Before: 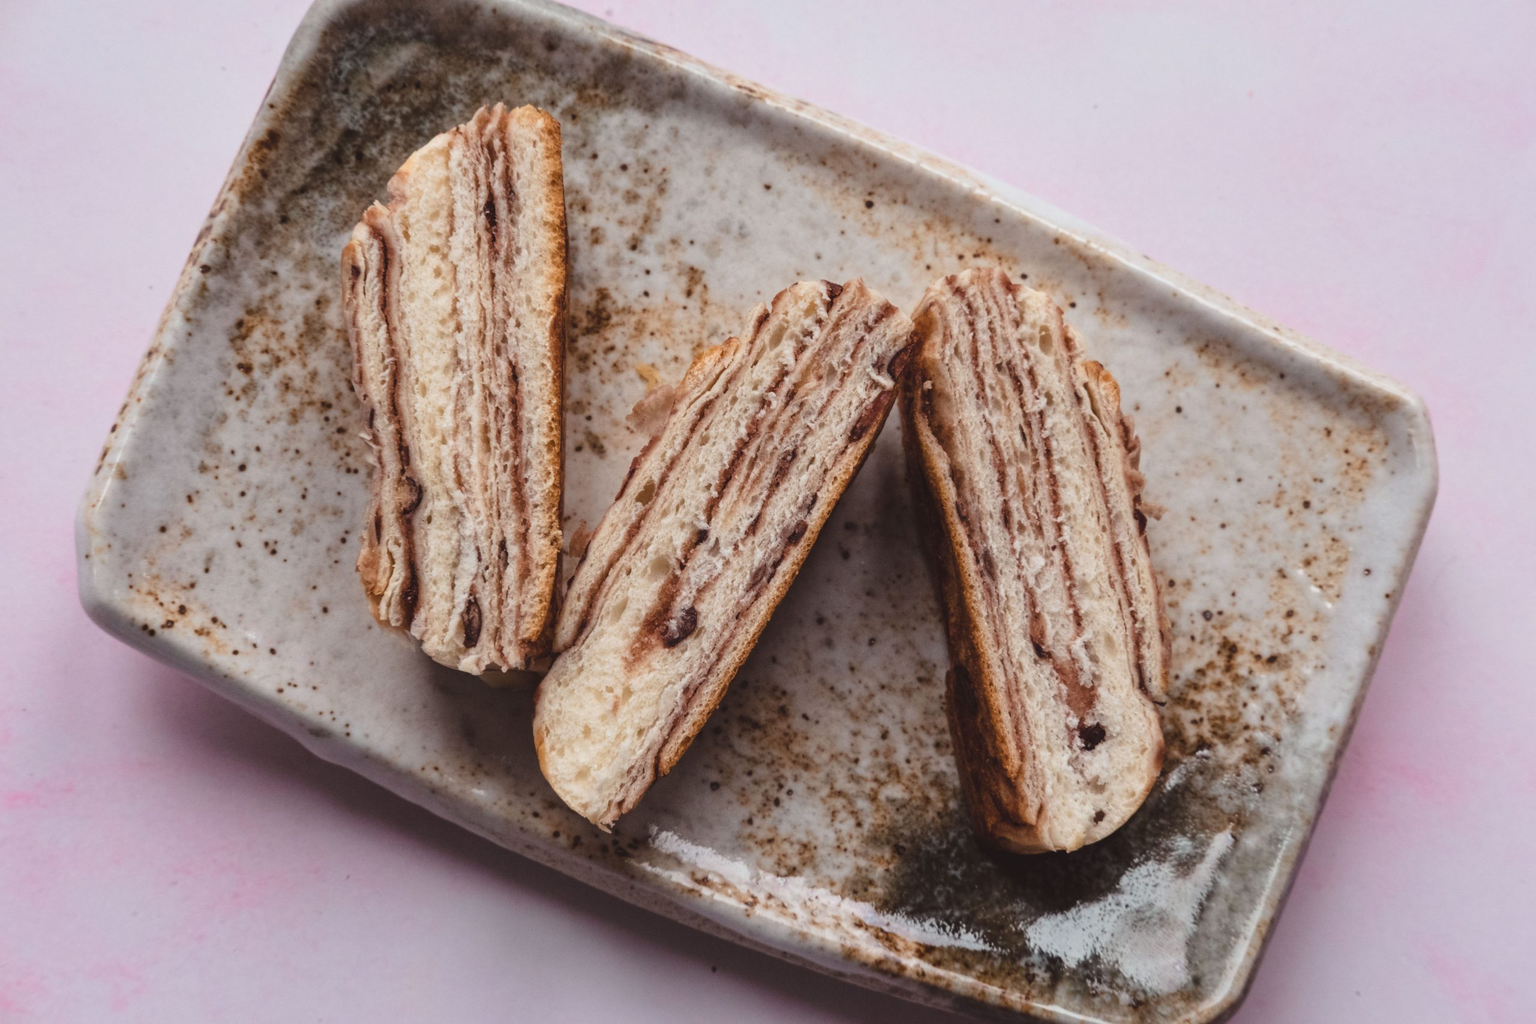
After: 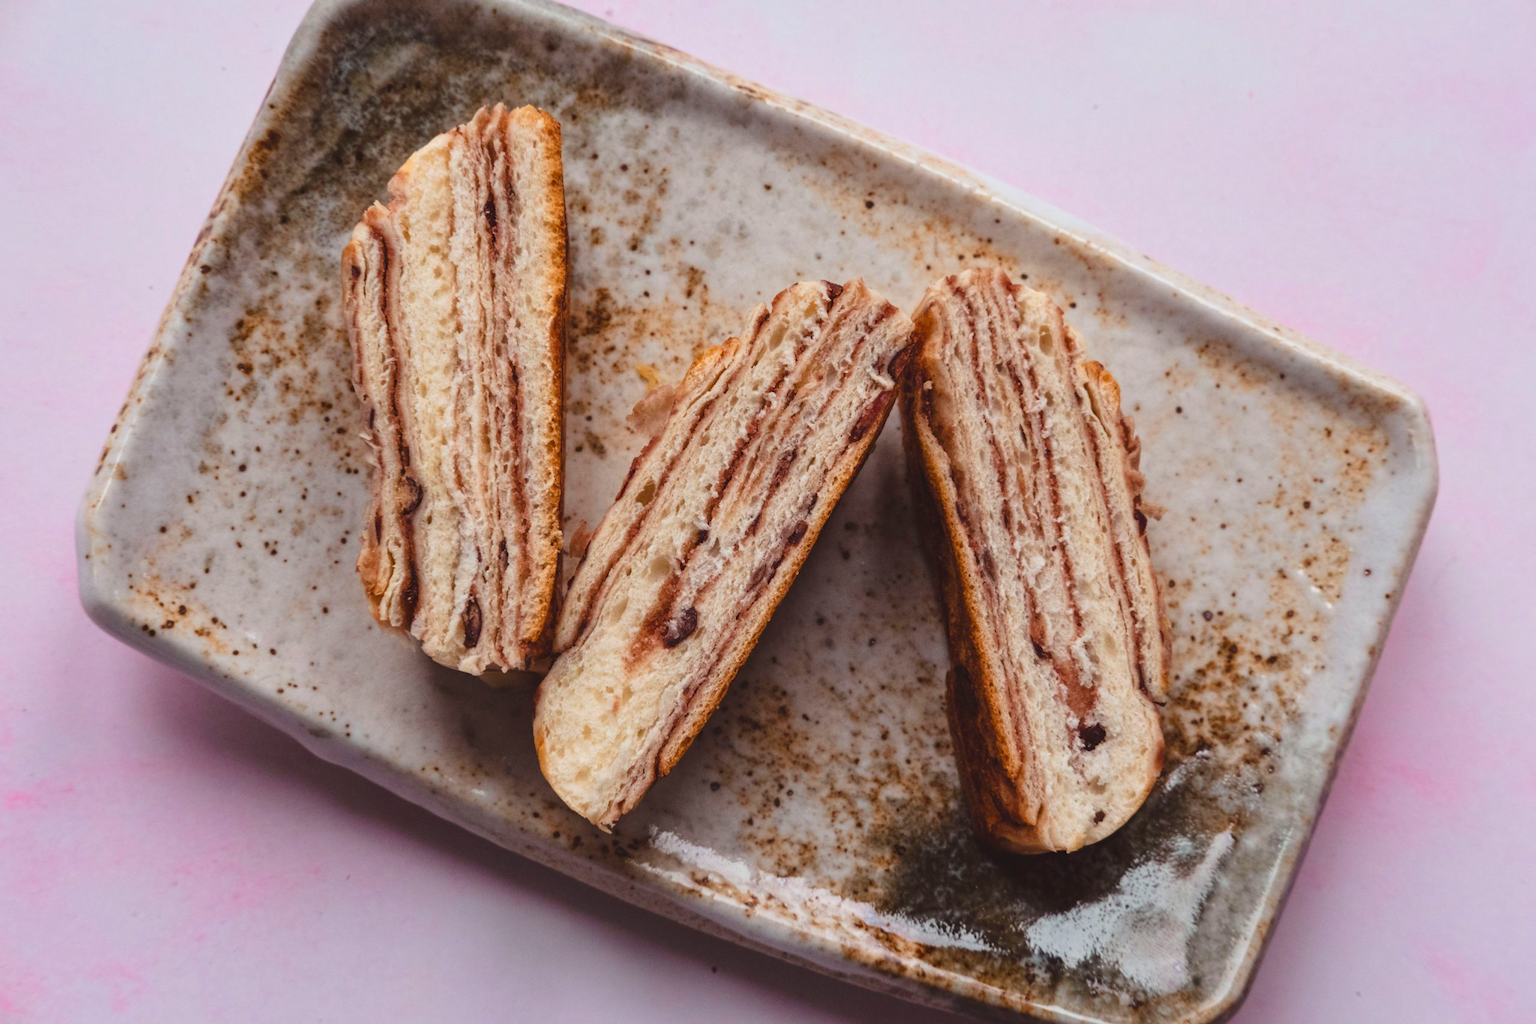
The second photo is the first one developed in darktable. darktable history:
color correction: highlights b* -0.015, saturation 1.35
